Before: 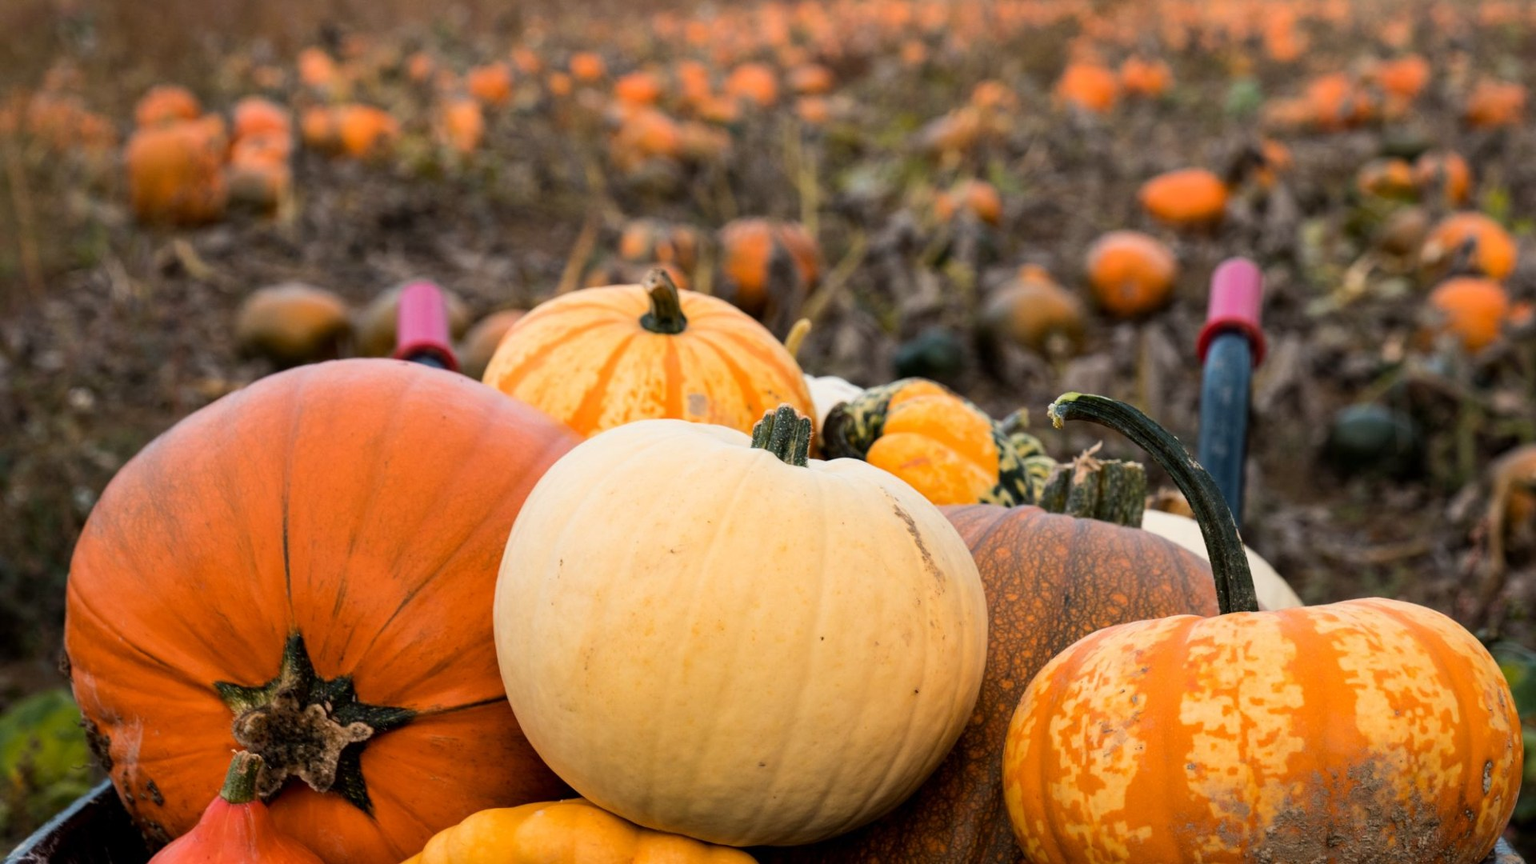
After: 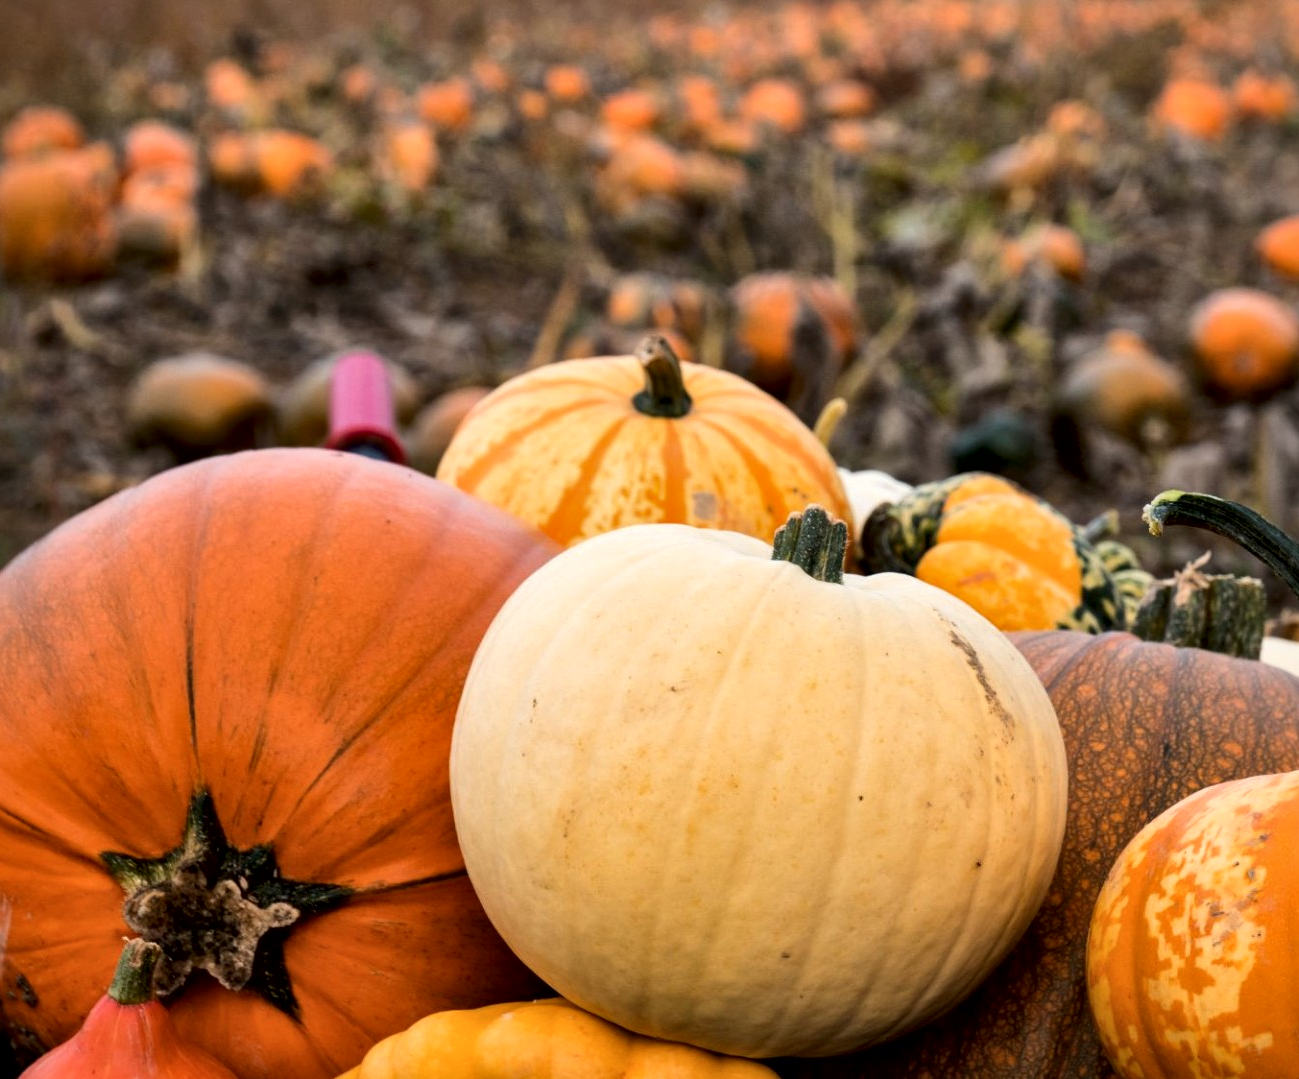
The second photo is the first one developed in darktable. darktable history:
crop and rotate: left 8.703%, right 23.626%
local contrast: mode bilateral grid, contrast 26, coarseness 60, detail 151%, midtone range 0.2
